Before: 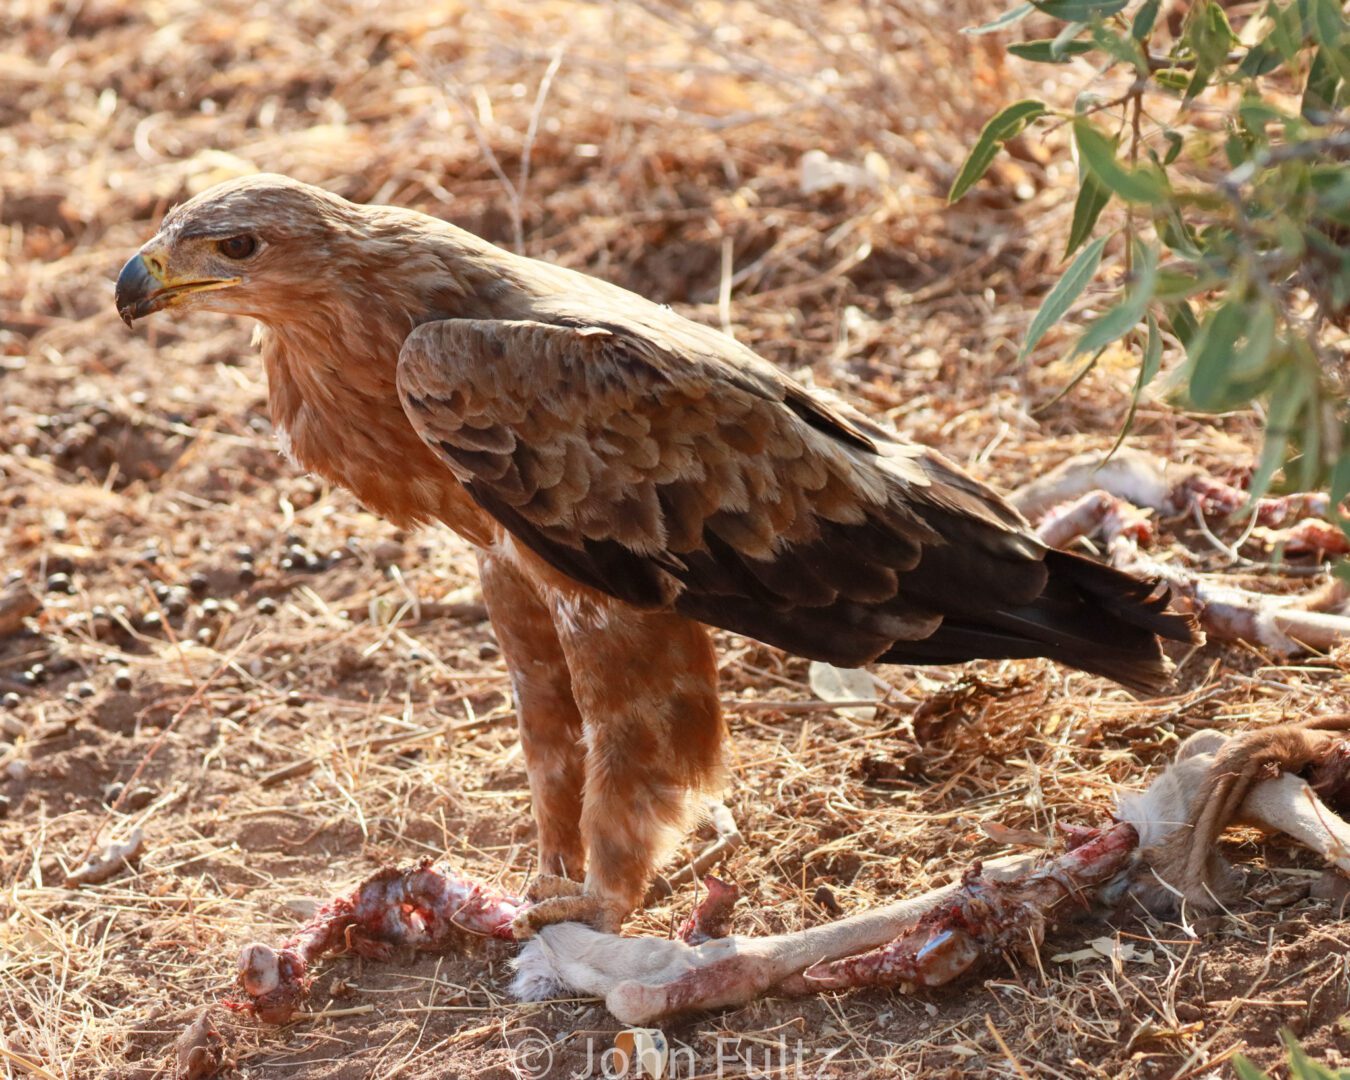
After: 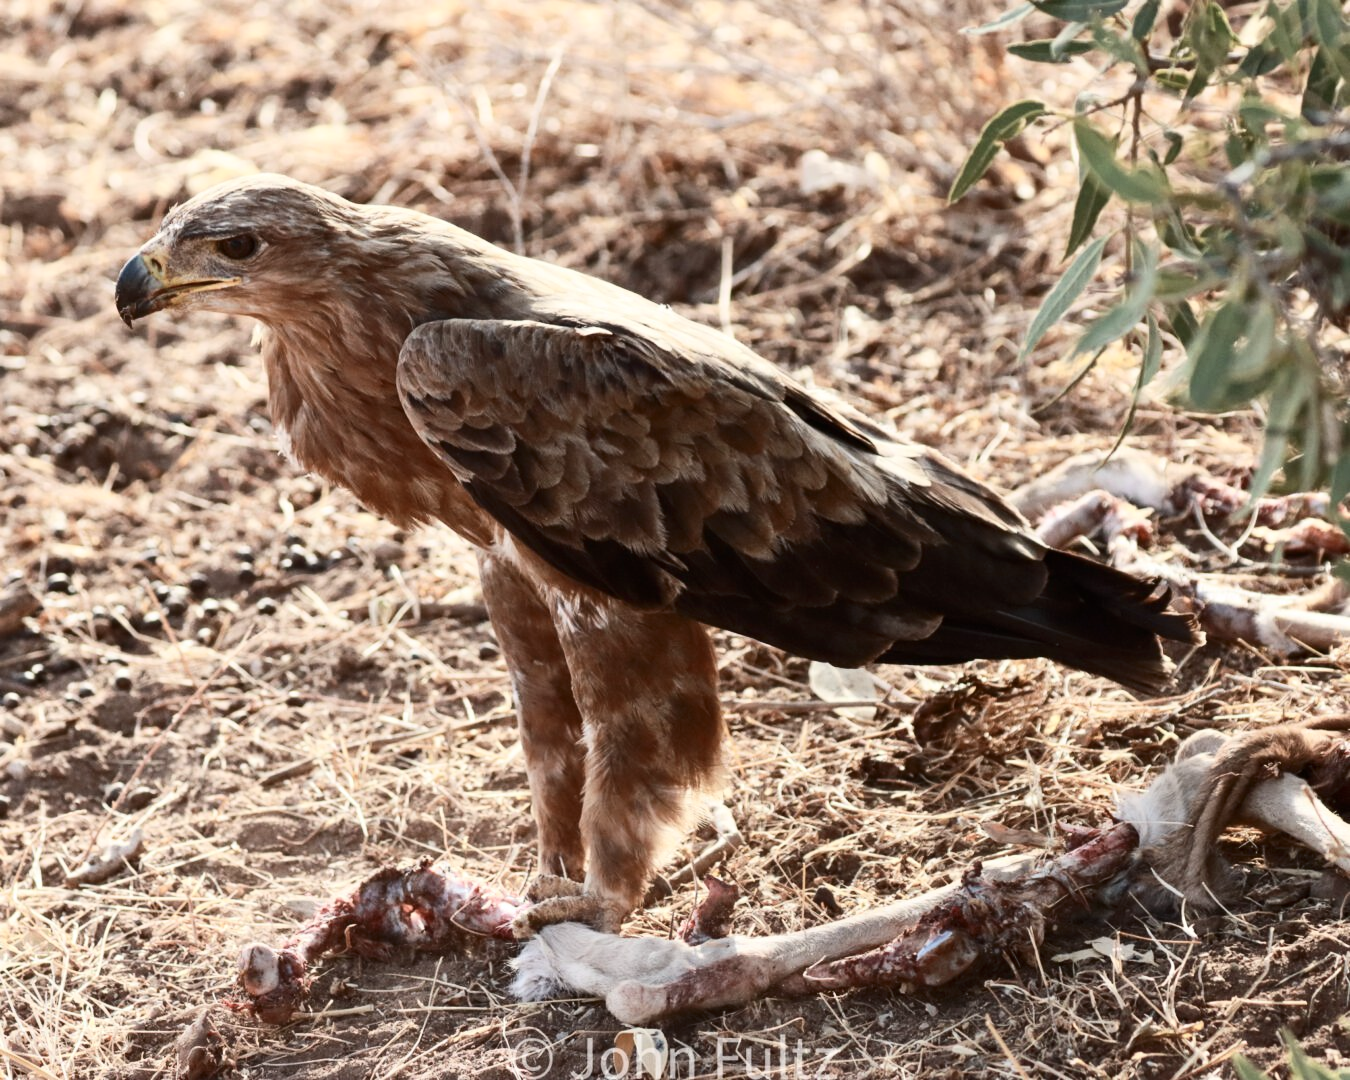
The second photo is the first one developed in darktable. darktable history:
contrast brightness saturation: contrast 0.252, saturation -0.322
